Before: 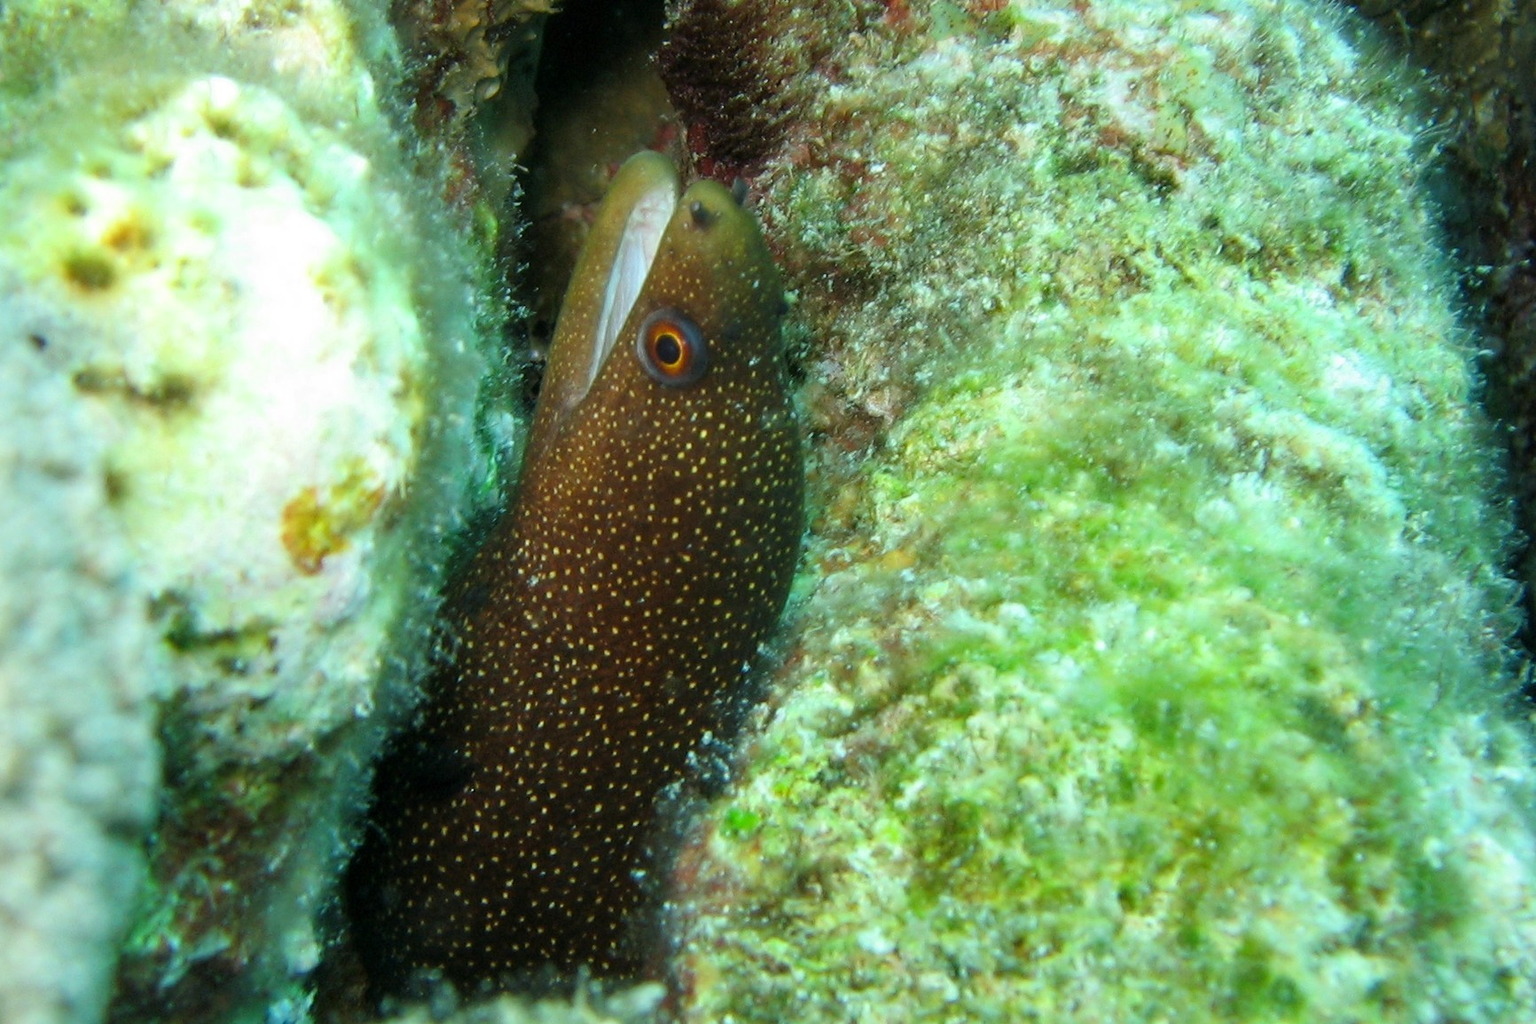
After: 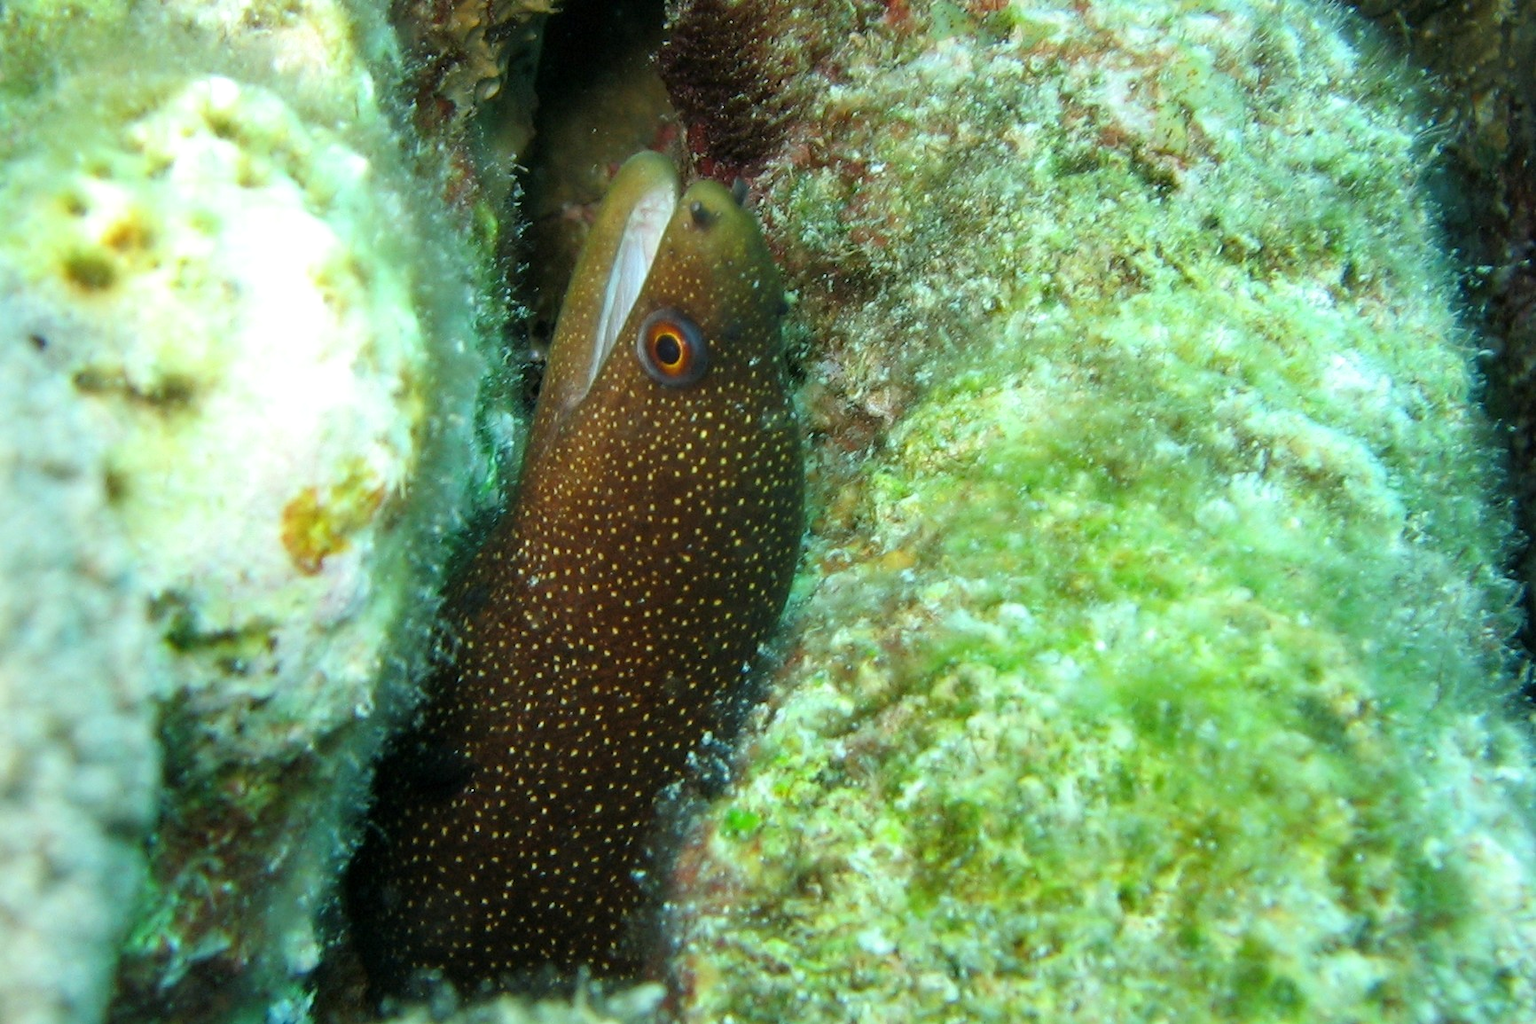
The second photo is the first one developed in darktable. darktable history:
color balance rgb: global vibrance 0.5%
exposure: exposure 0.078 EV, compensate highlight preservation false
